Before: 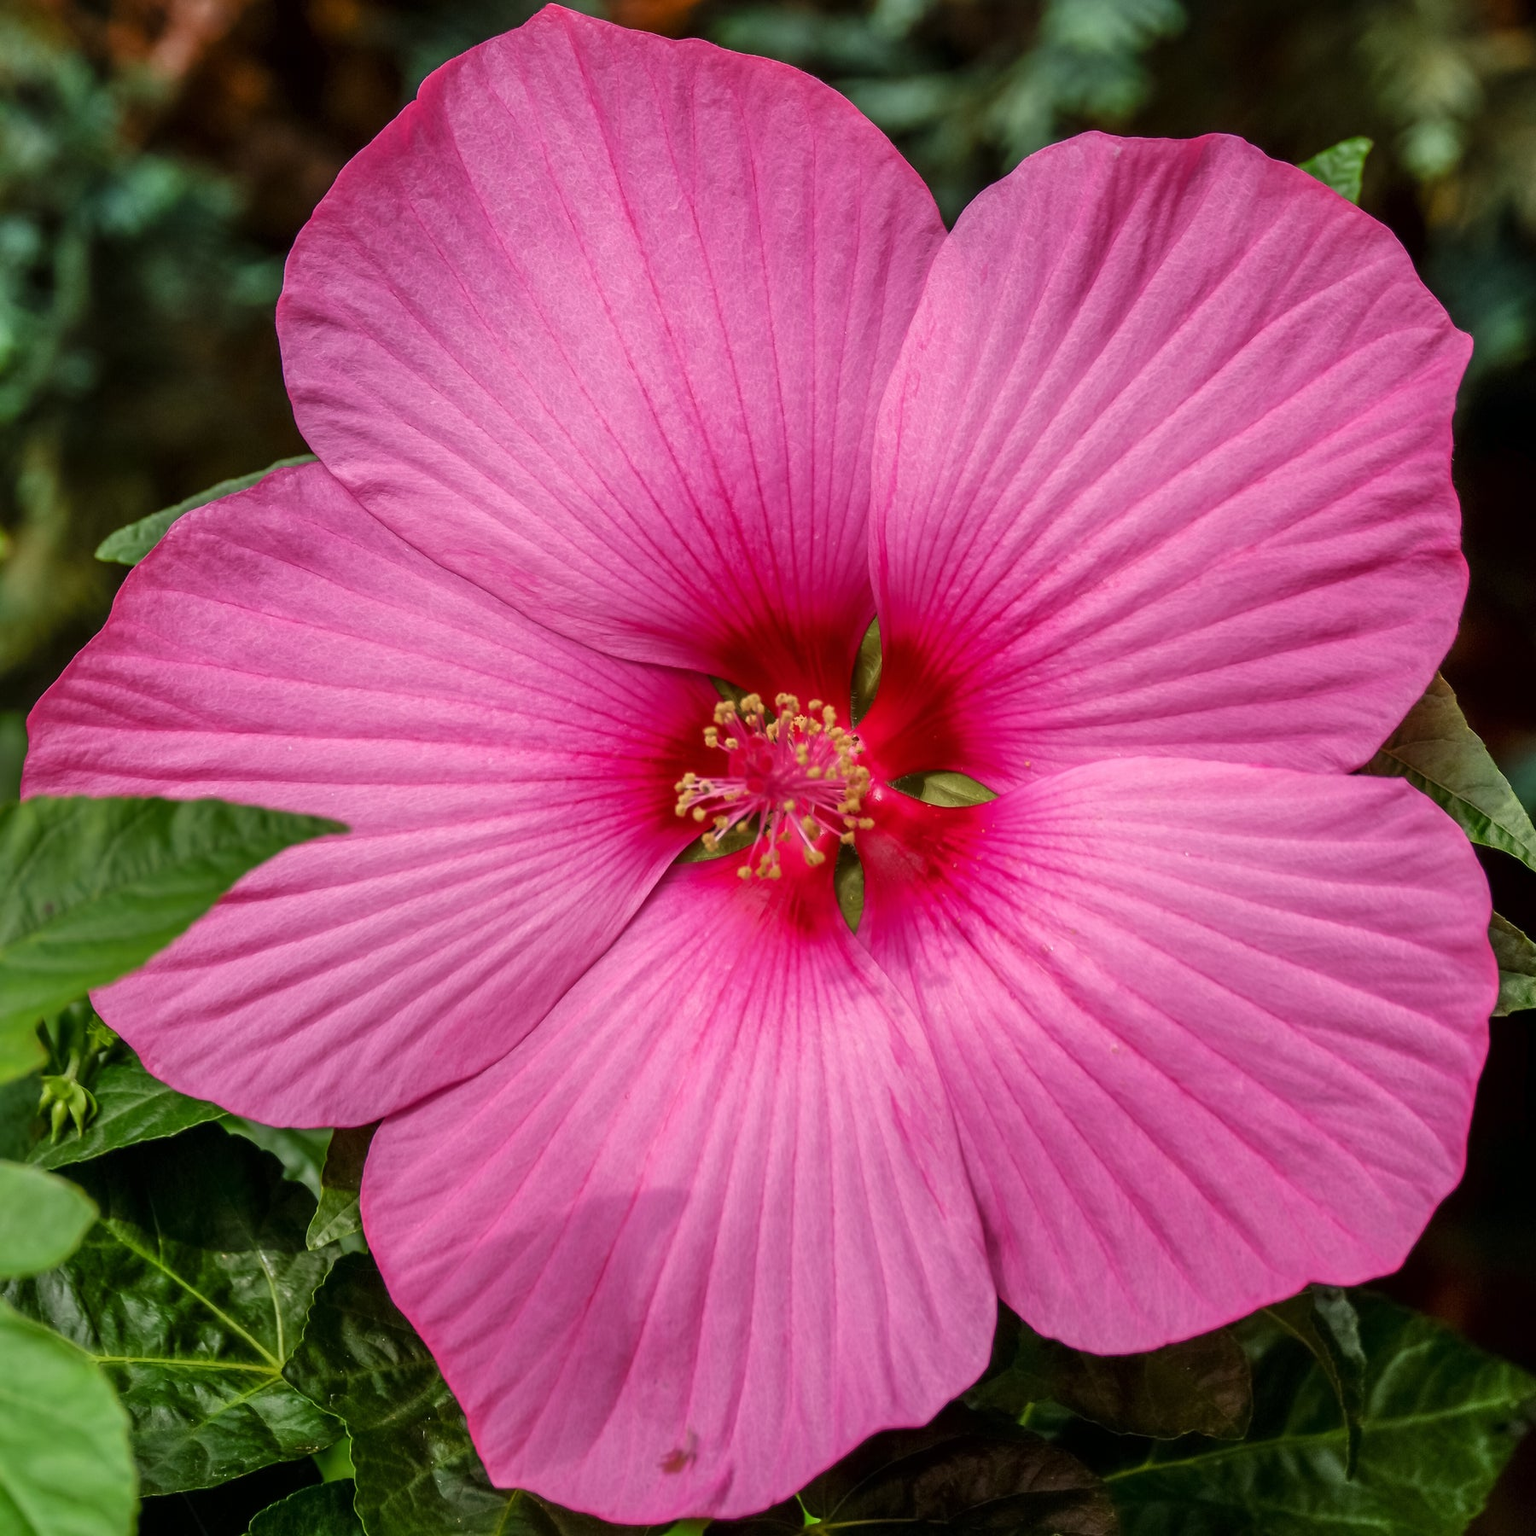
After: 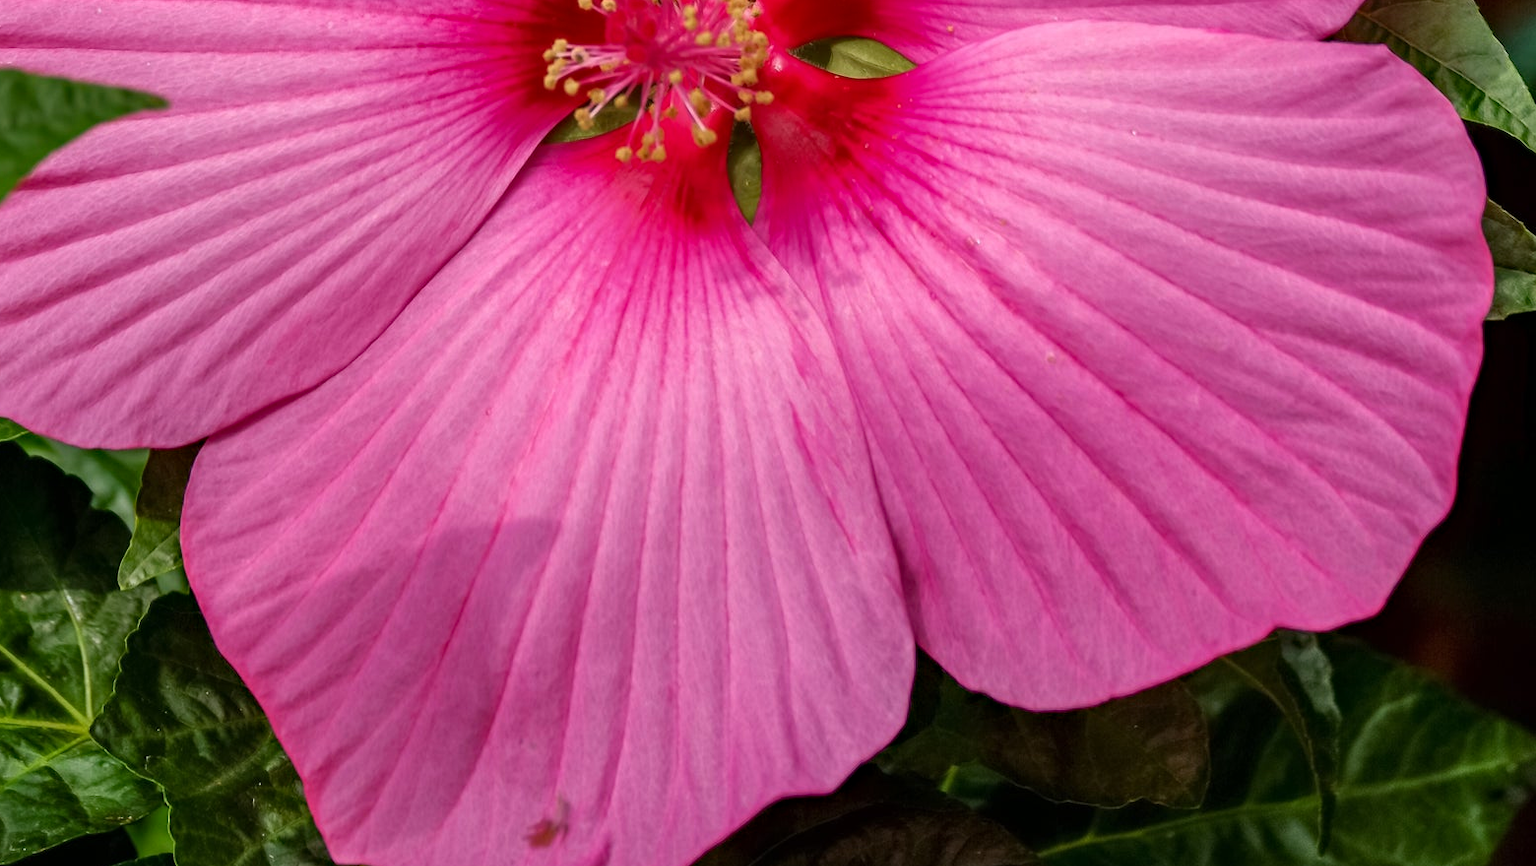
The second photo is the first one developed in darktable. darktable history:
haze removal: compatibility mode true, adaptive false
crop and rotate: left 13.306%, top 48.129%, bottom 2.928%
